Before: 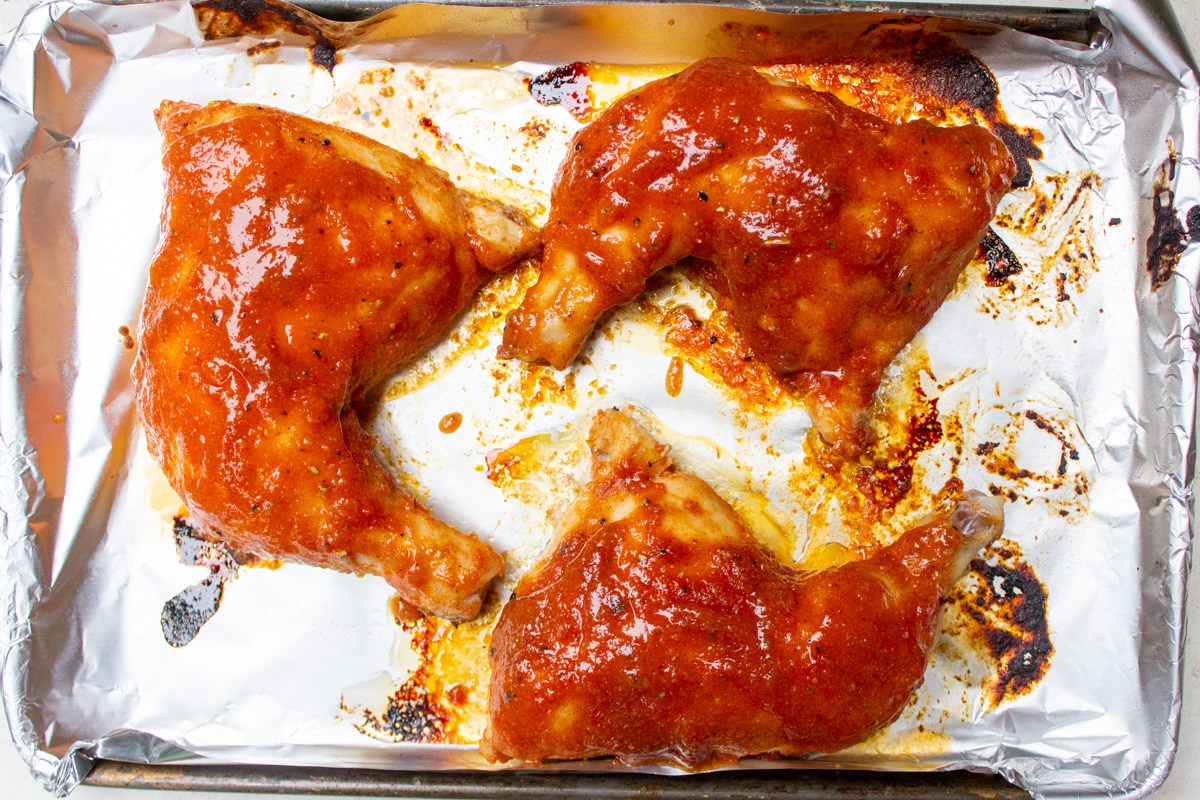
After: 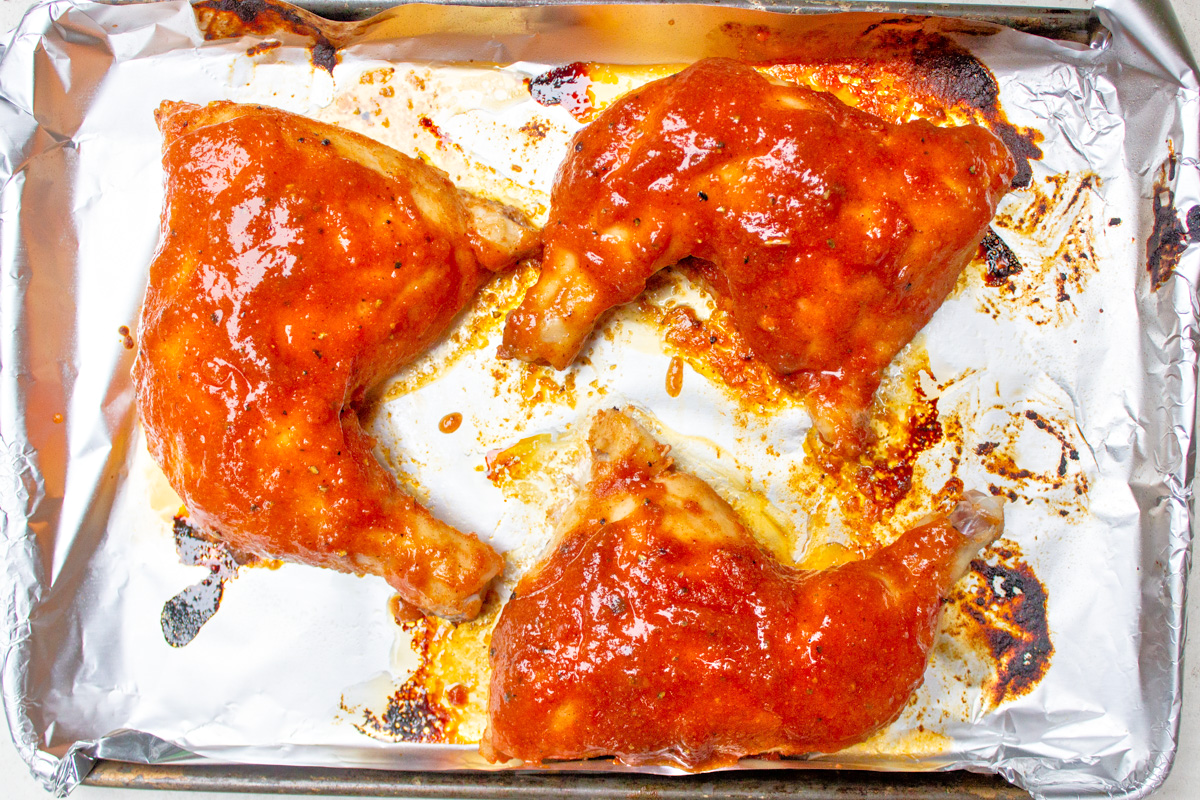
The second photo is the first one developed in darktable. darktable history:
exposure: exposure 0 EV, compensate highlight preservation false
tone equalizer: -7 EV 0.15 EV, -6 EV 0.6 EV, -5 EV 1.15 EV, -4 EV 1.33 EV, -3 EV 1.15 EV, -2 EV 0.6 EV, -1 EV 0.15 EV, mask exposure compensation -0.5 EV
